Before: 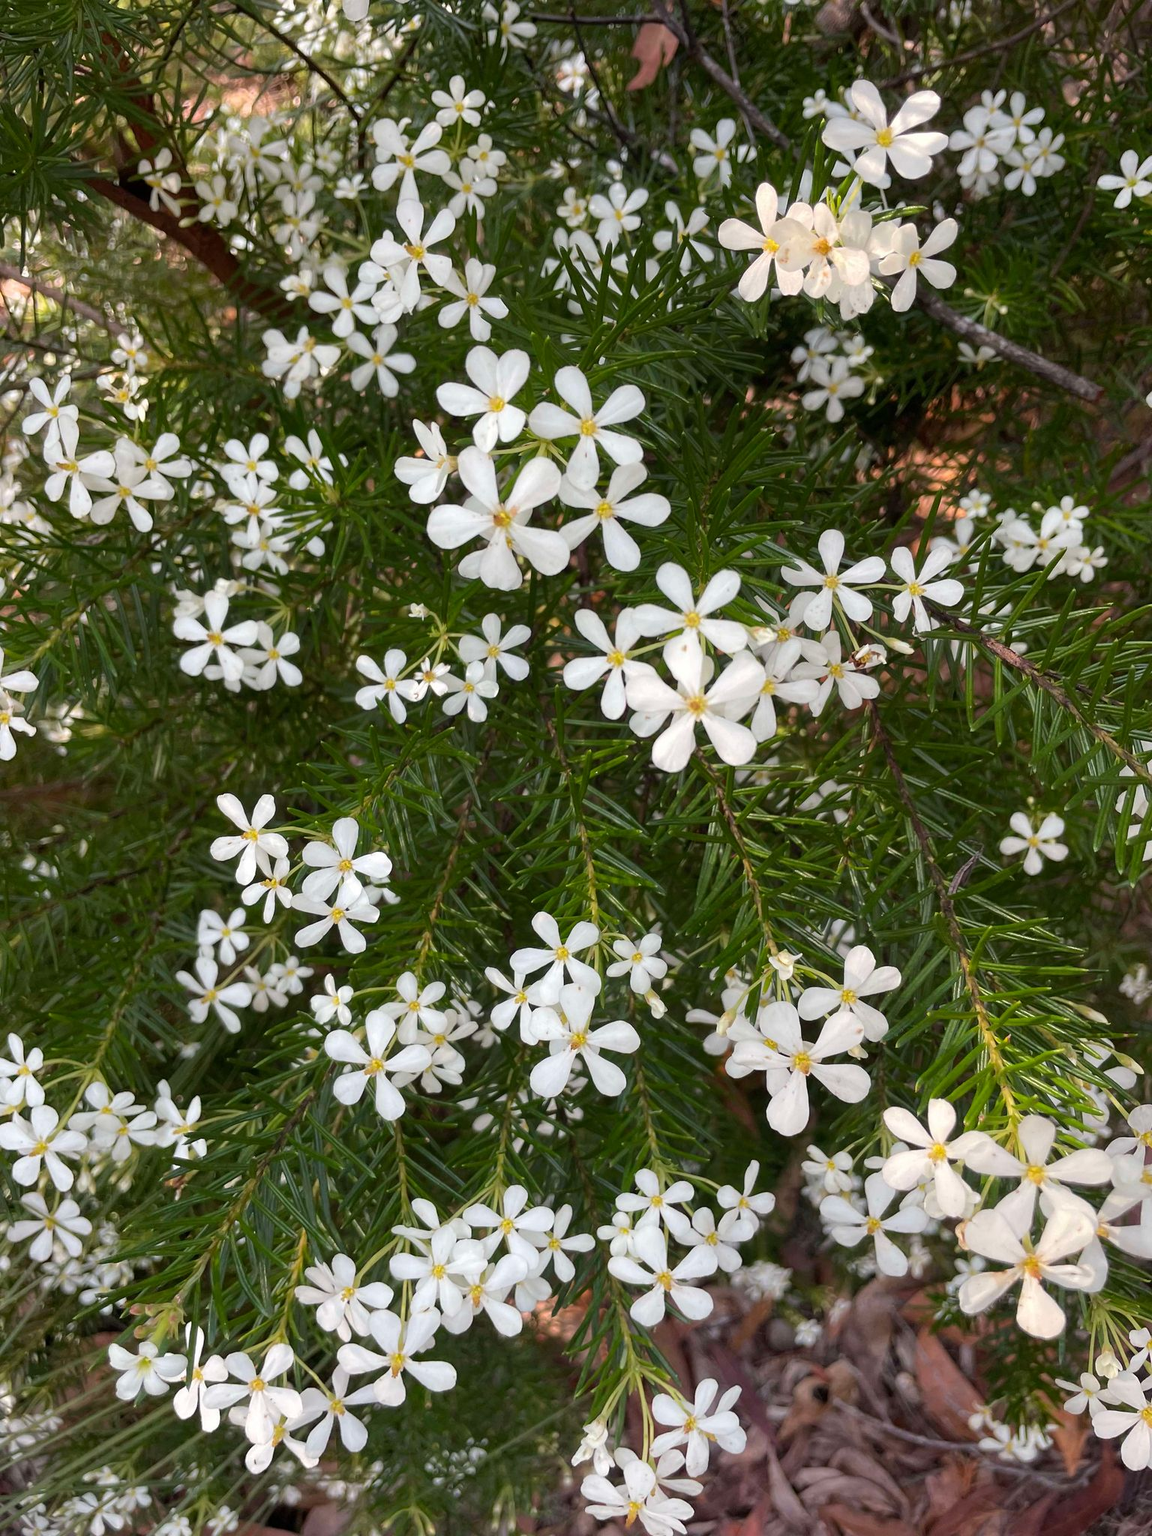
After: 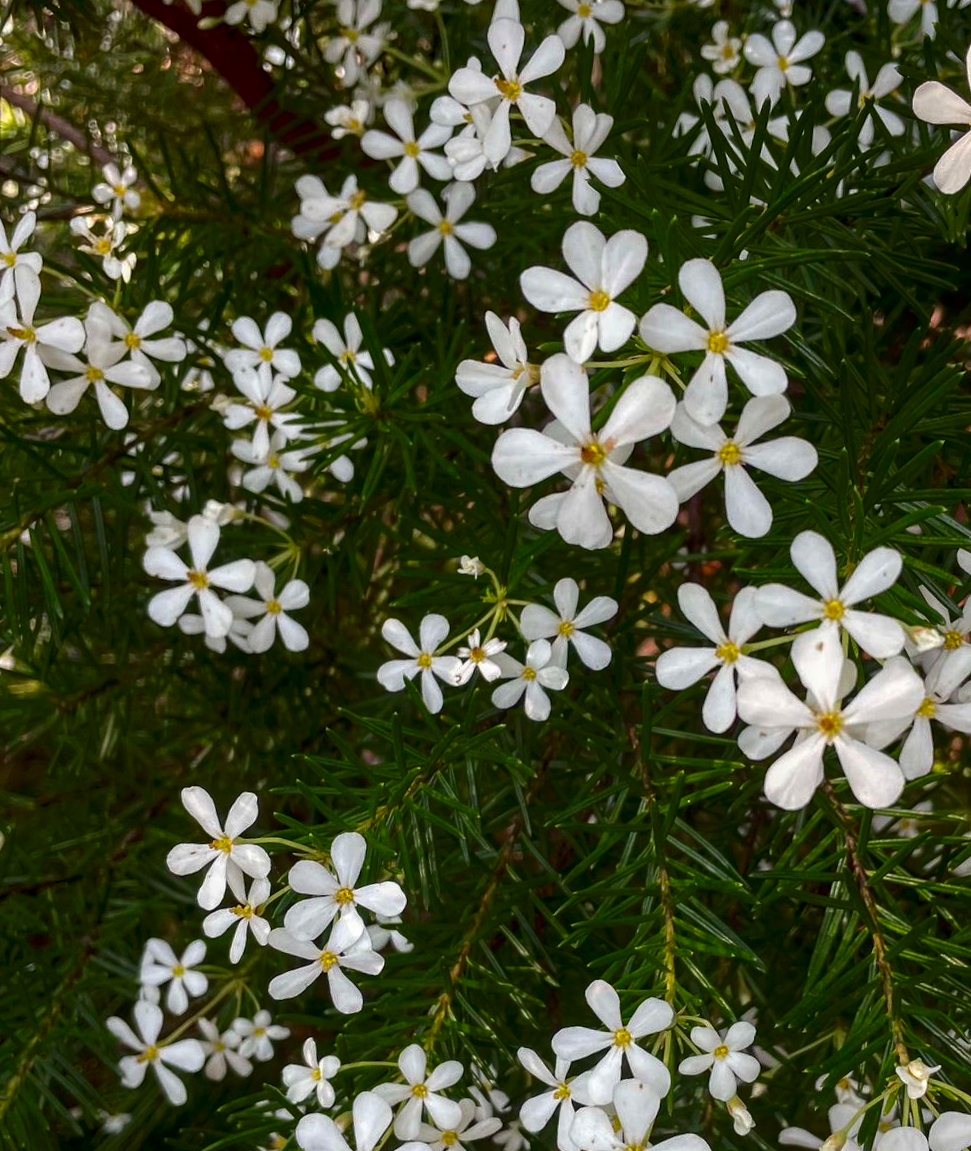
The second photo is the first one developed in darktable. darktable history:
contrast brightness saturation: brightness -0.25, saturation 0.2
local contrast: on, module defaults
crop and rotate: angle -4.99°, left 2.122%, top 6.945%, right 27.566%, bottom 30.519%
